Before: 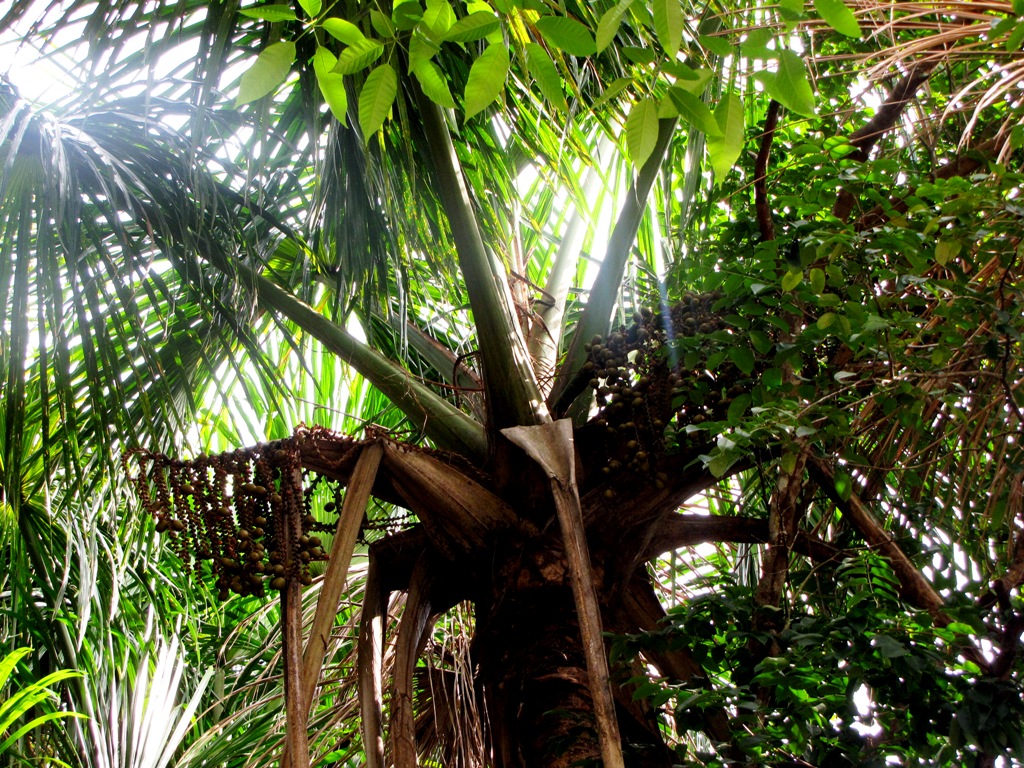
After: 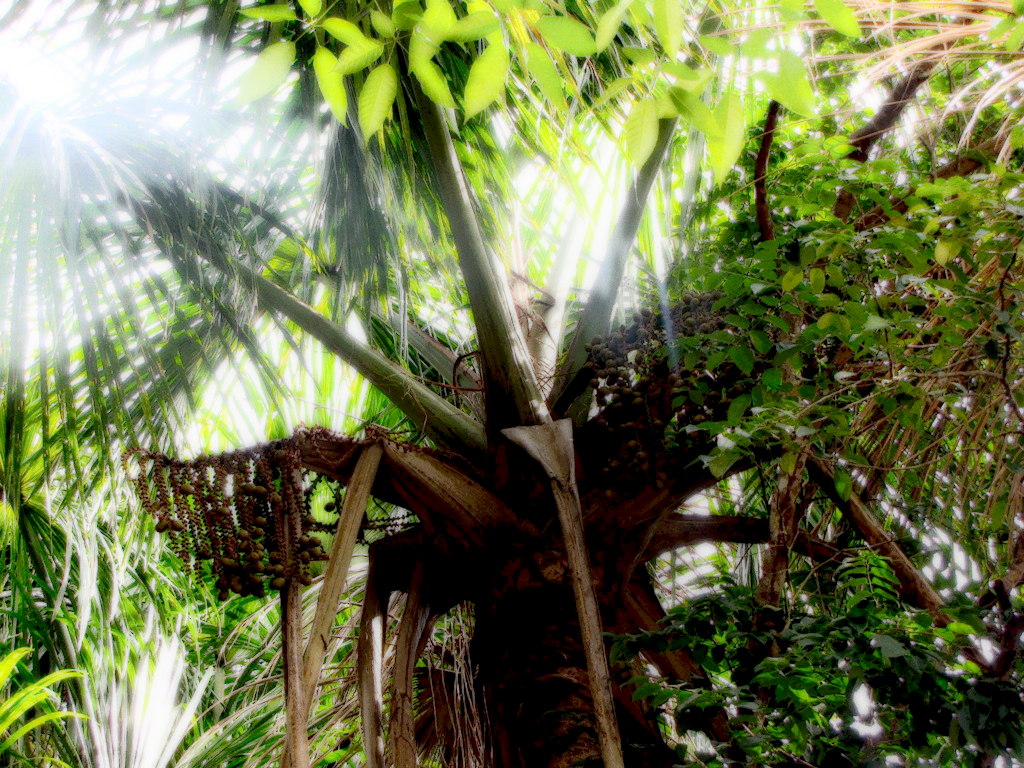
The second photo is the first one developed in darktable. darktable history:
grain: coarseness 0.09 ISO, strength 16.61%
bloom: size 0%, threshold 54.82%, strength 8.31%
local contrast: highlights 0%, shadows 198%, detail 164%, midtone range 0.001
